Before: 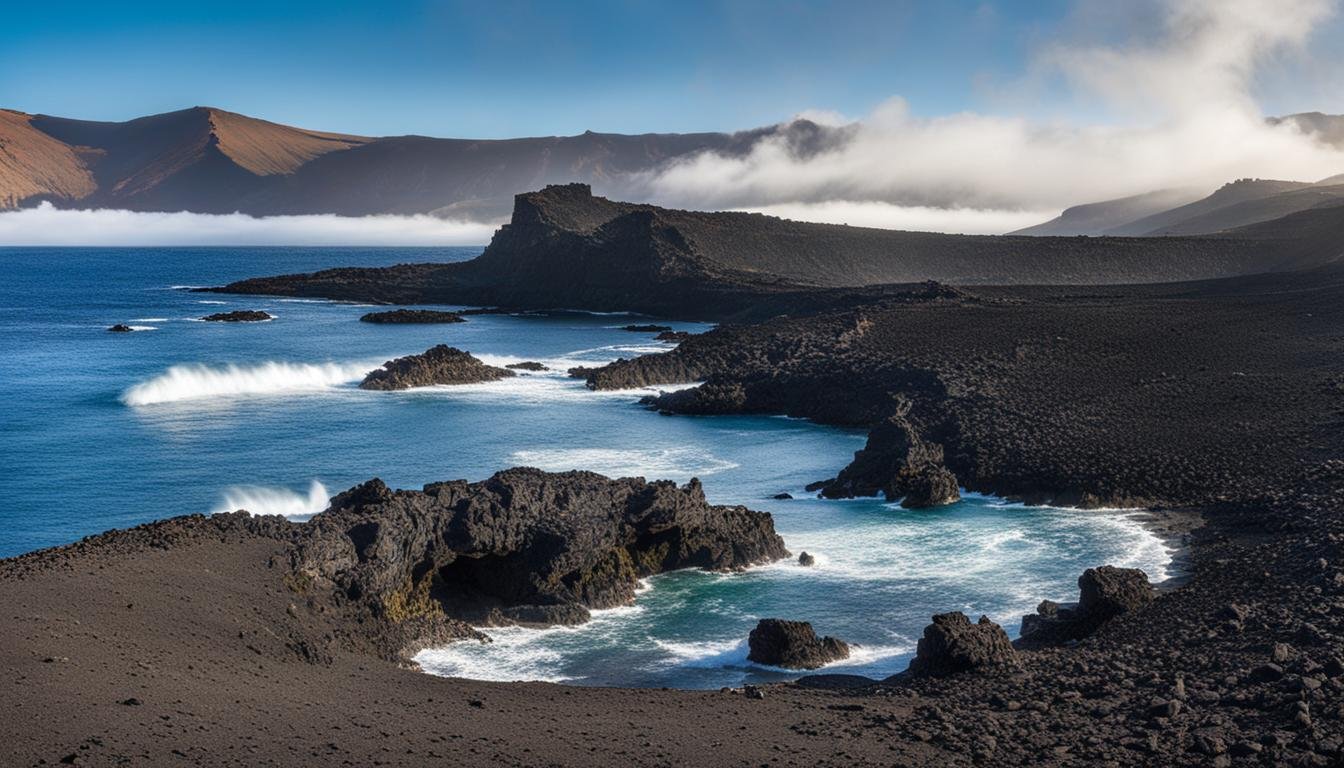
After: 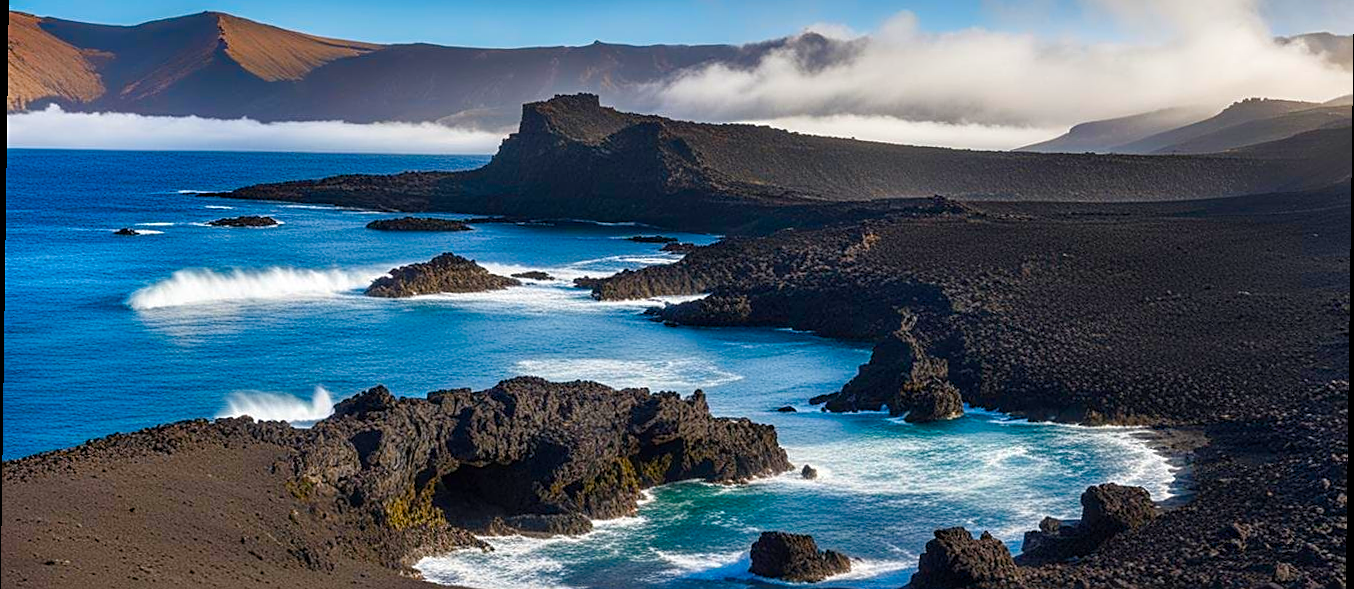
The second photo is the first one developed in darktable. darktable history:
rotate and perspective: rotation 0.8°, automatic cropping off
crop and rotate: top 12.5%, bottom 12.5%
color balance rgb: perceptual saturation grading › global saturation 20%, perceptual saturation grading › highlights -25%, perceptual saturation grading › shadows 25%, global vibrance 50%
sharpen: on, module defaults
